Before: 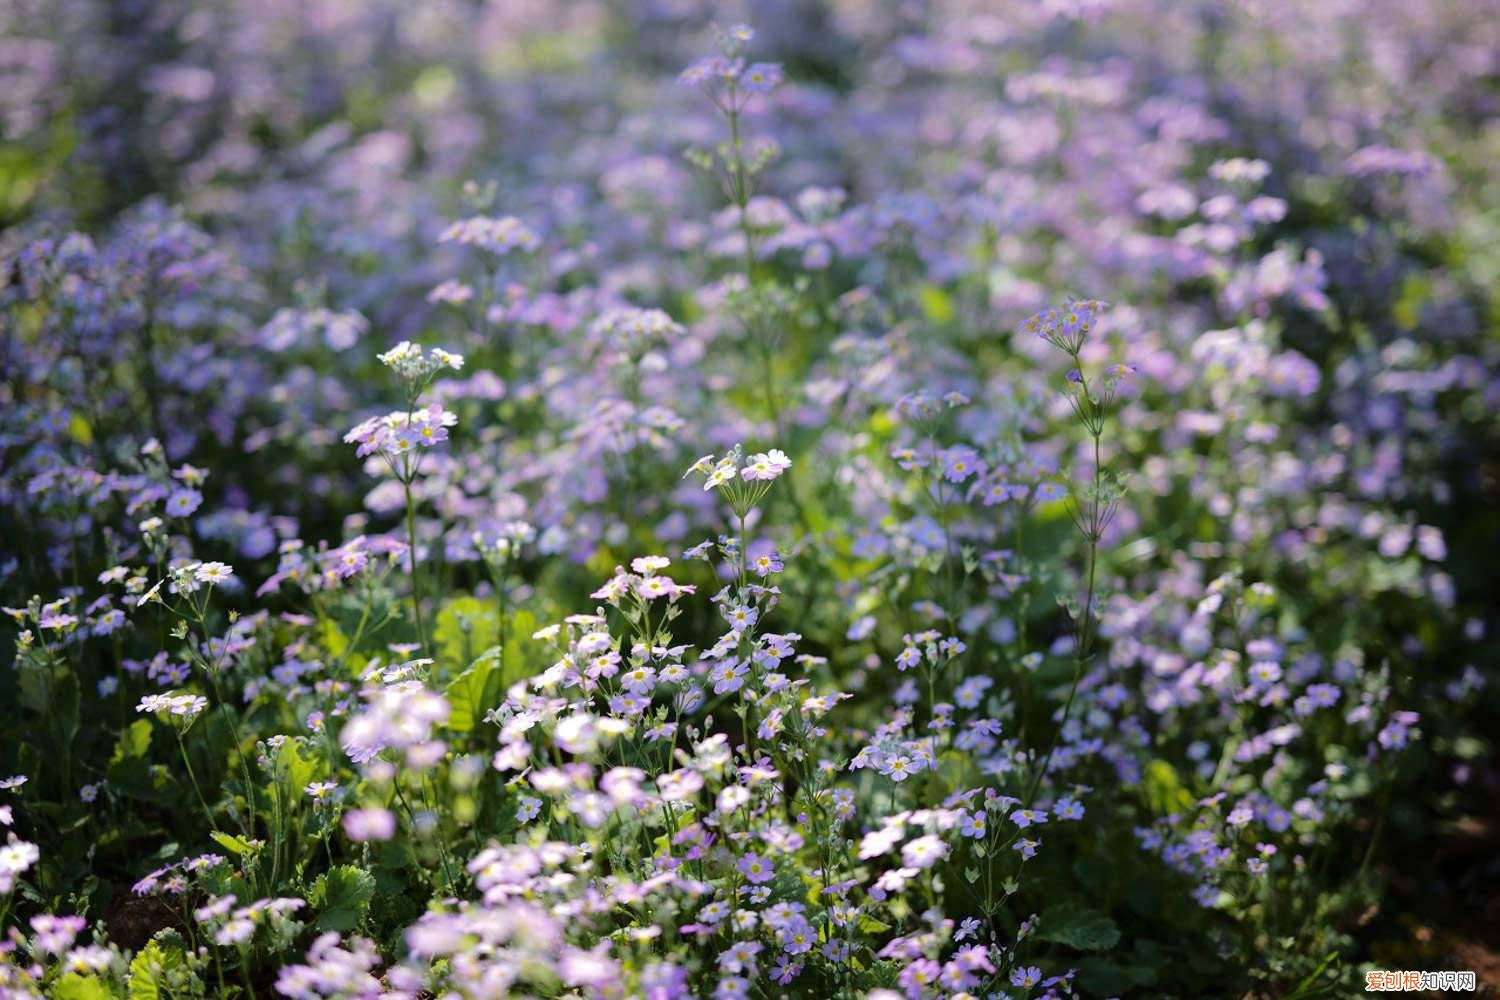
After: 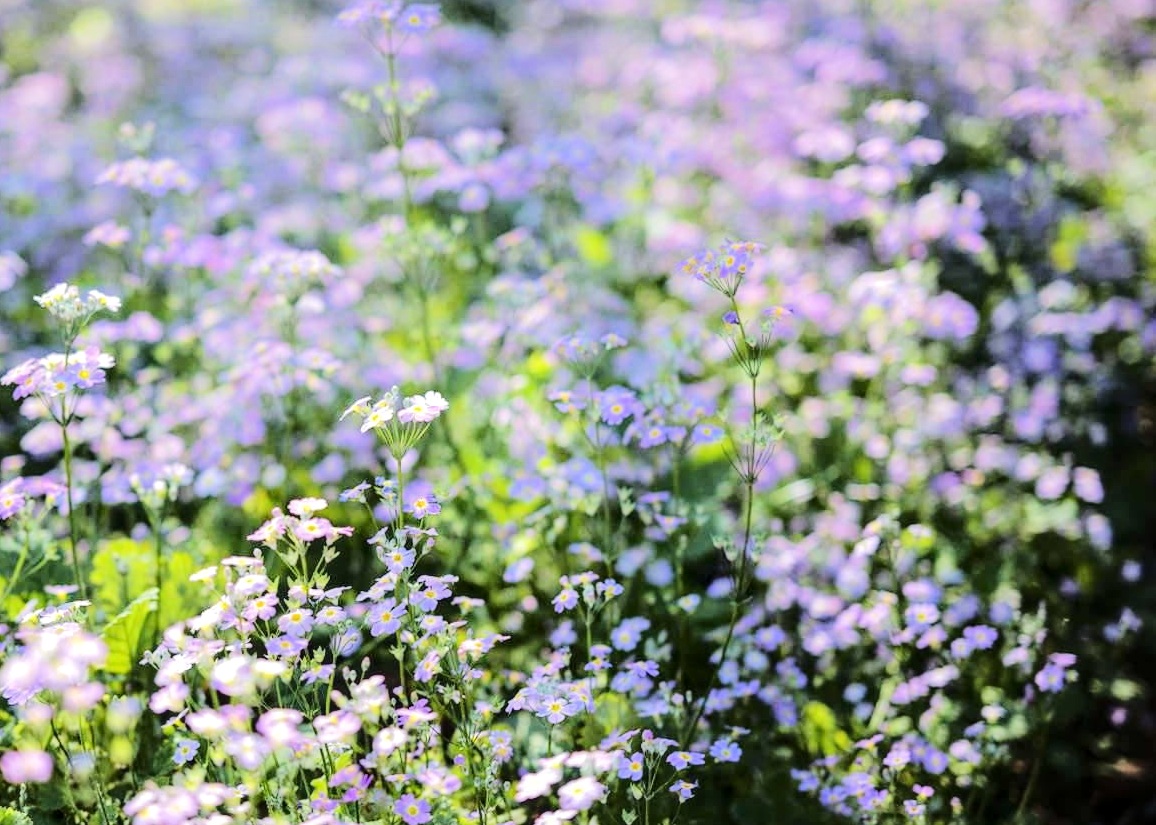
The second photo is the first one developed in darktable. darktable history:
crop: left 22.893%, top 5.864%, bottom 11.589%
local contrast: on, module defaults
tone equalizer: -7 EV 0.161 EV, -6 EV 0.566 EV, -5 EV 1.13 EV, -4 EV 1.33 EV, -3 EV 1.13 EV, -2 EV 0.6 EV, -1 EV 0.146 EV, edges refinement/feathering 500, mask exposure compensation -1.57 EV, preserve details no
